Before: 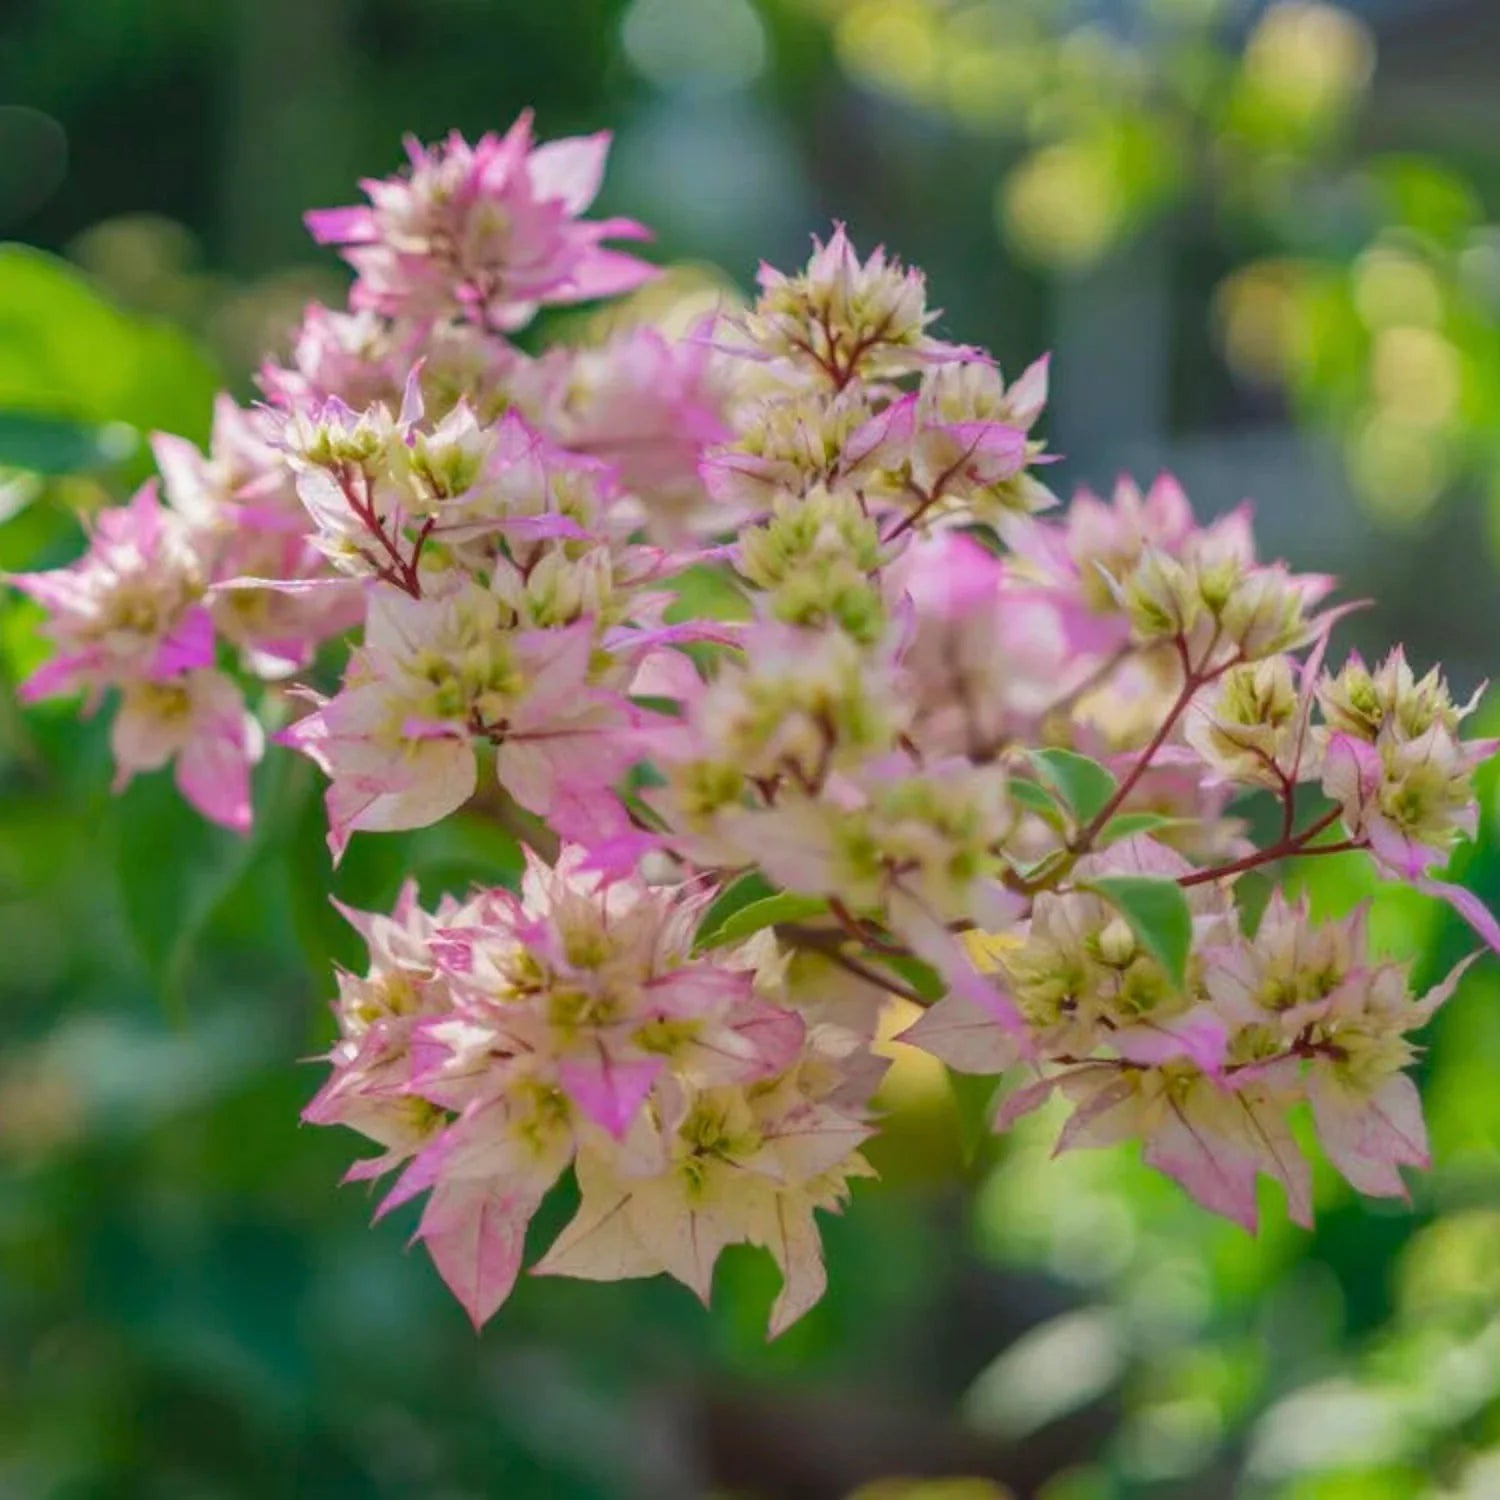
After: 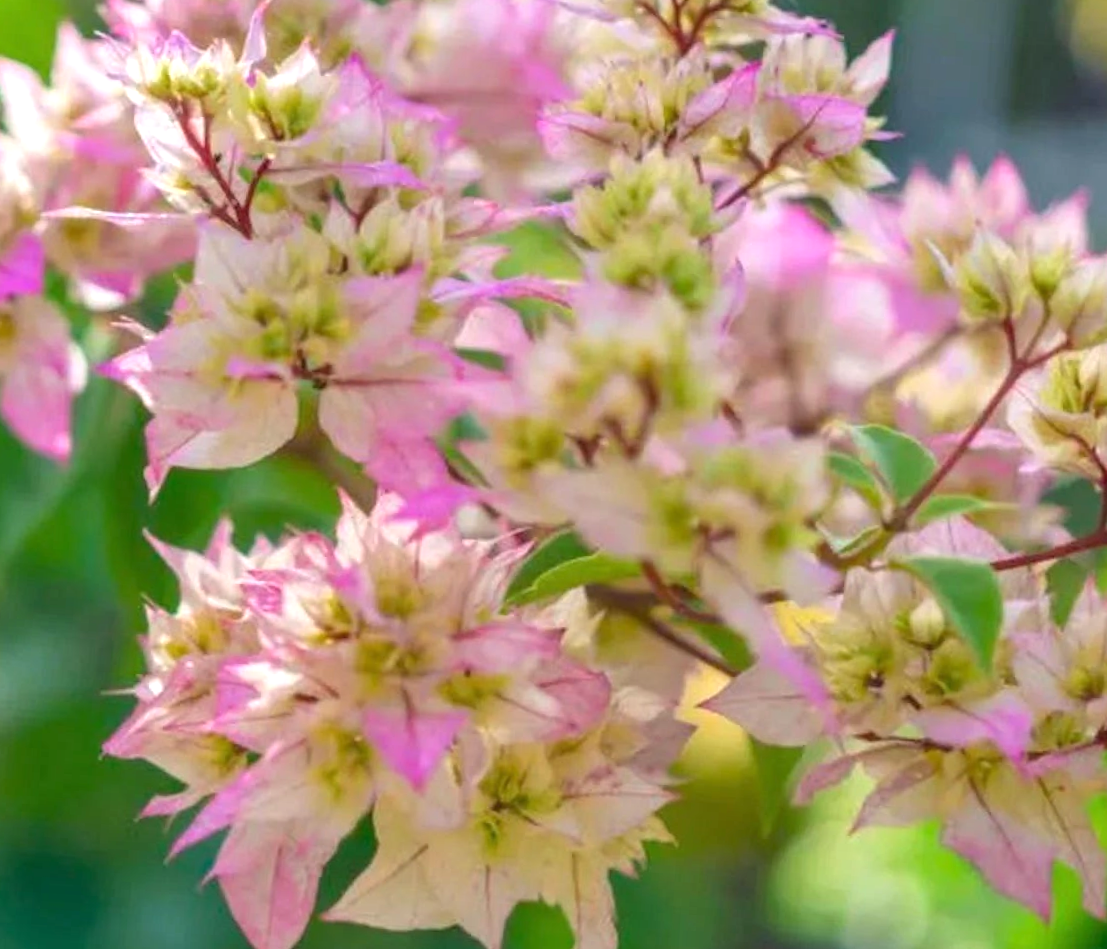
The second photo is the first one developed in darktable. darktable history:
exposure: black level correction 0, exposure 0.499 EV, compensate highlight preservation false
crop and rotate: angle -3.34°, left 9.761%, top 21.244%, right 12.209%, bottom 11.874%
